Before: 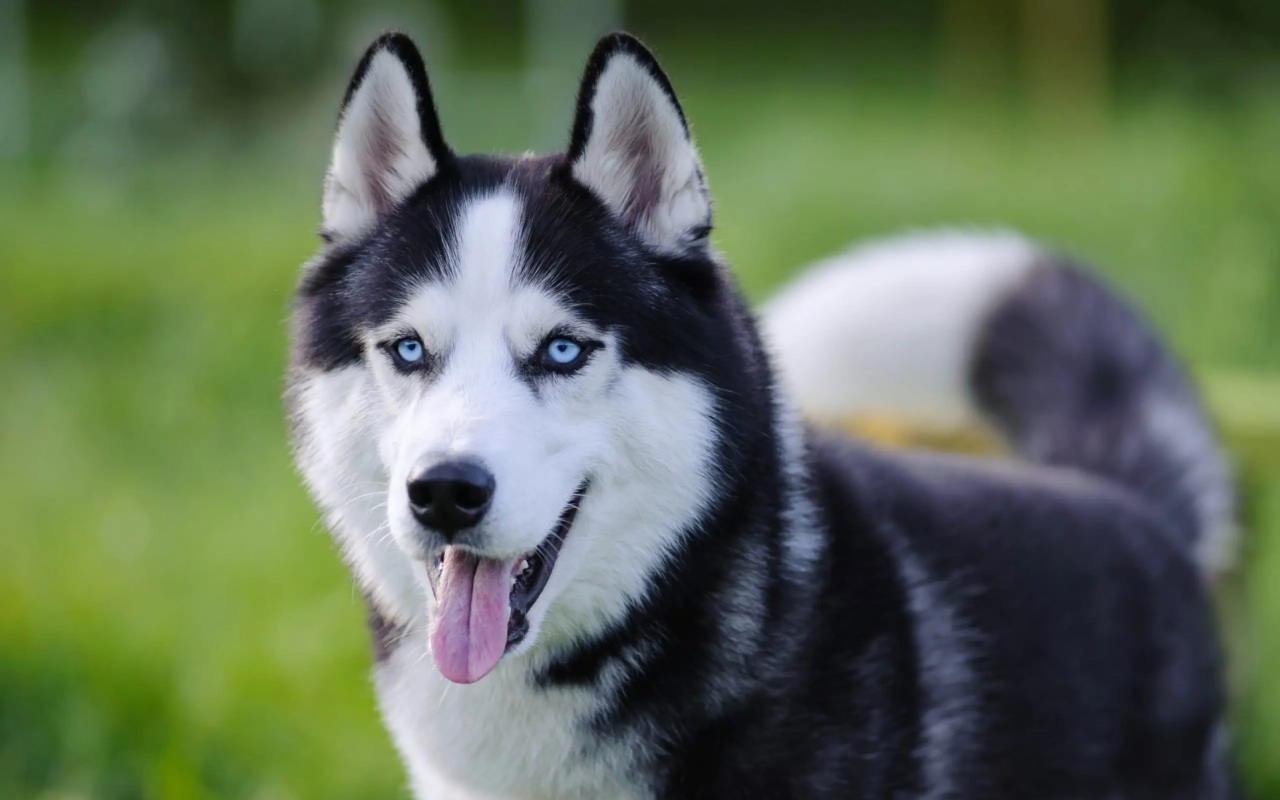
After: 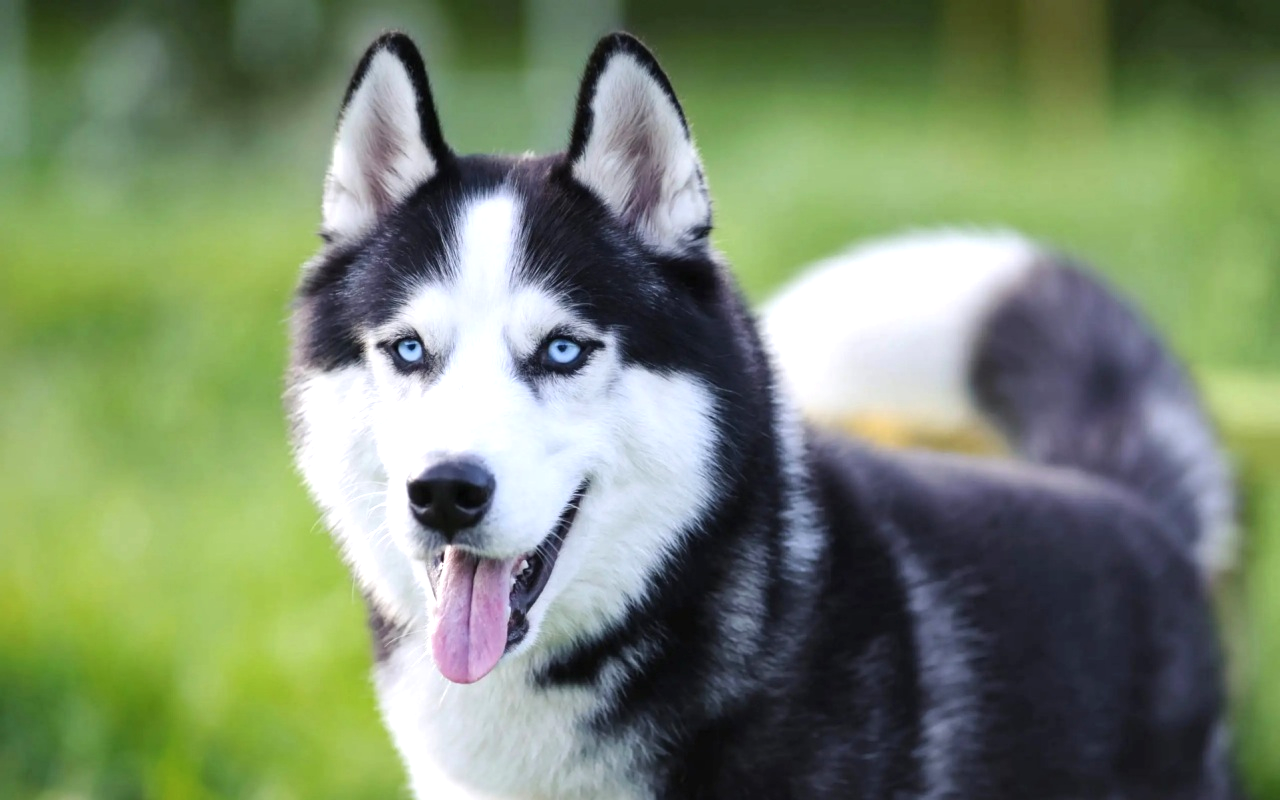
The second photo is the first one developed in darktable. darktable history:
exposure: exposure 0.662 EV, compensate highlight preservation false
contrast brightness saturation: saturation -0.058
